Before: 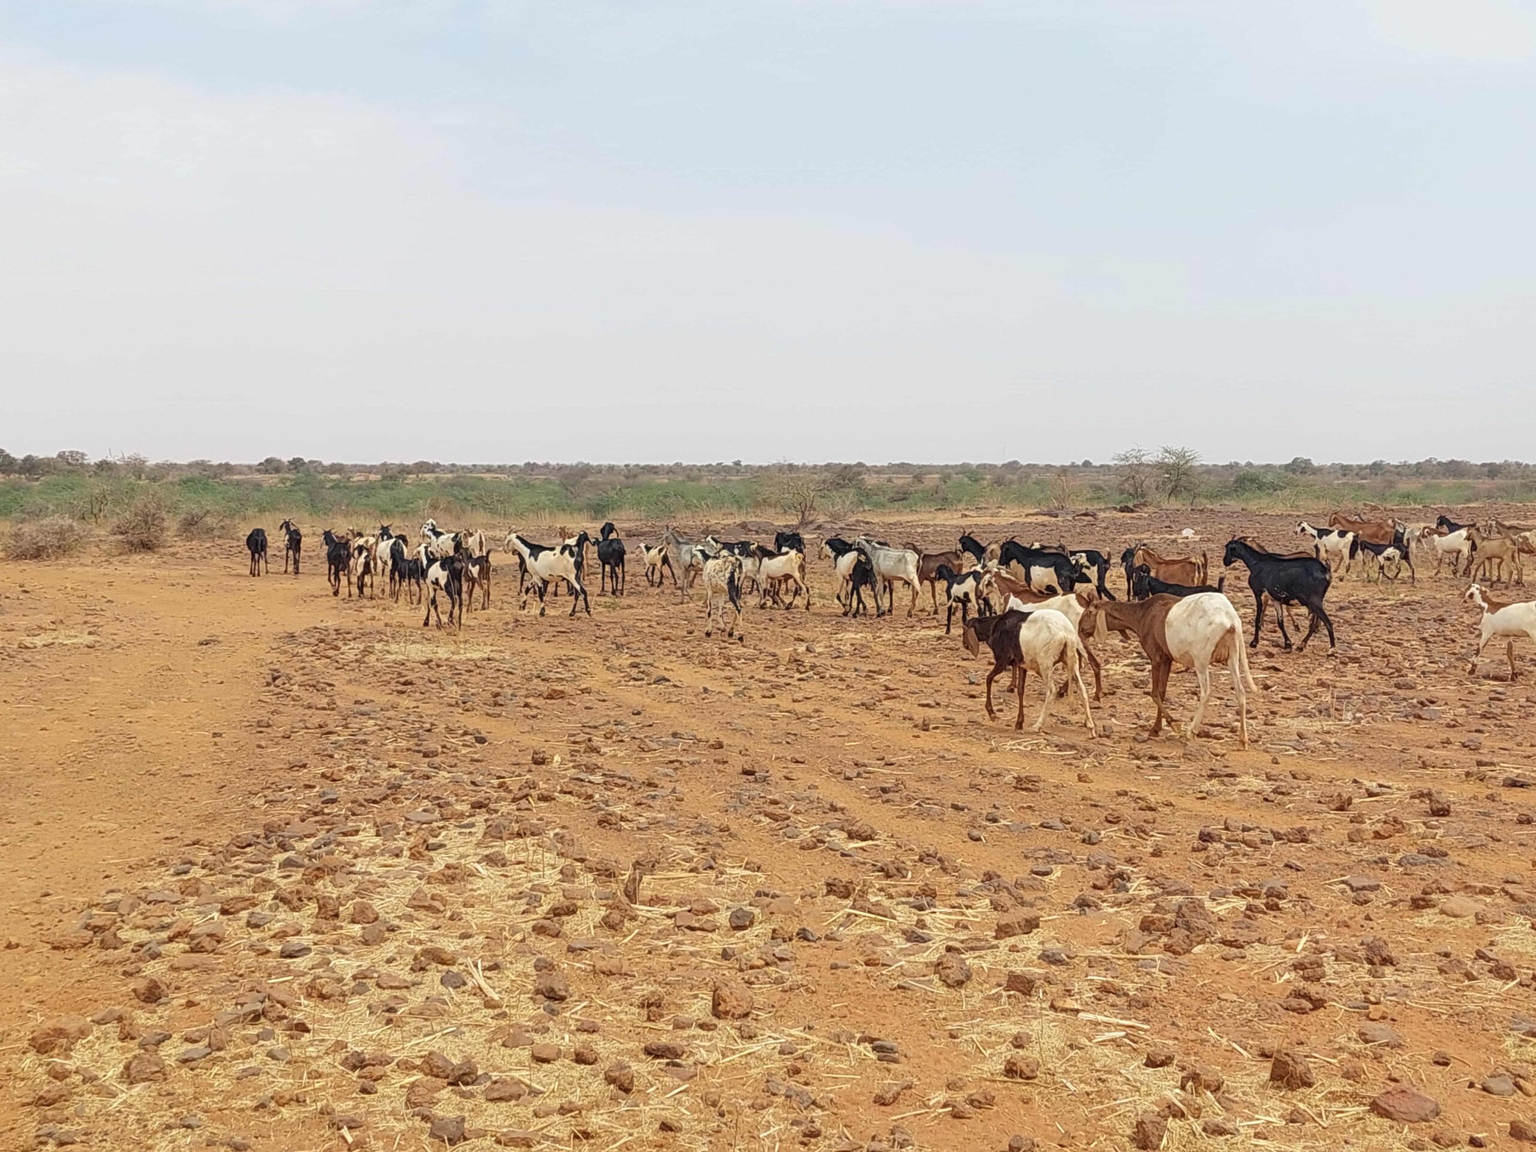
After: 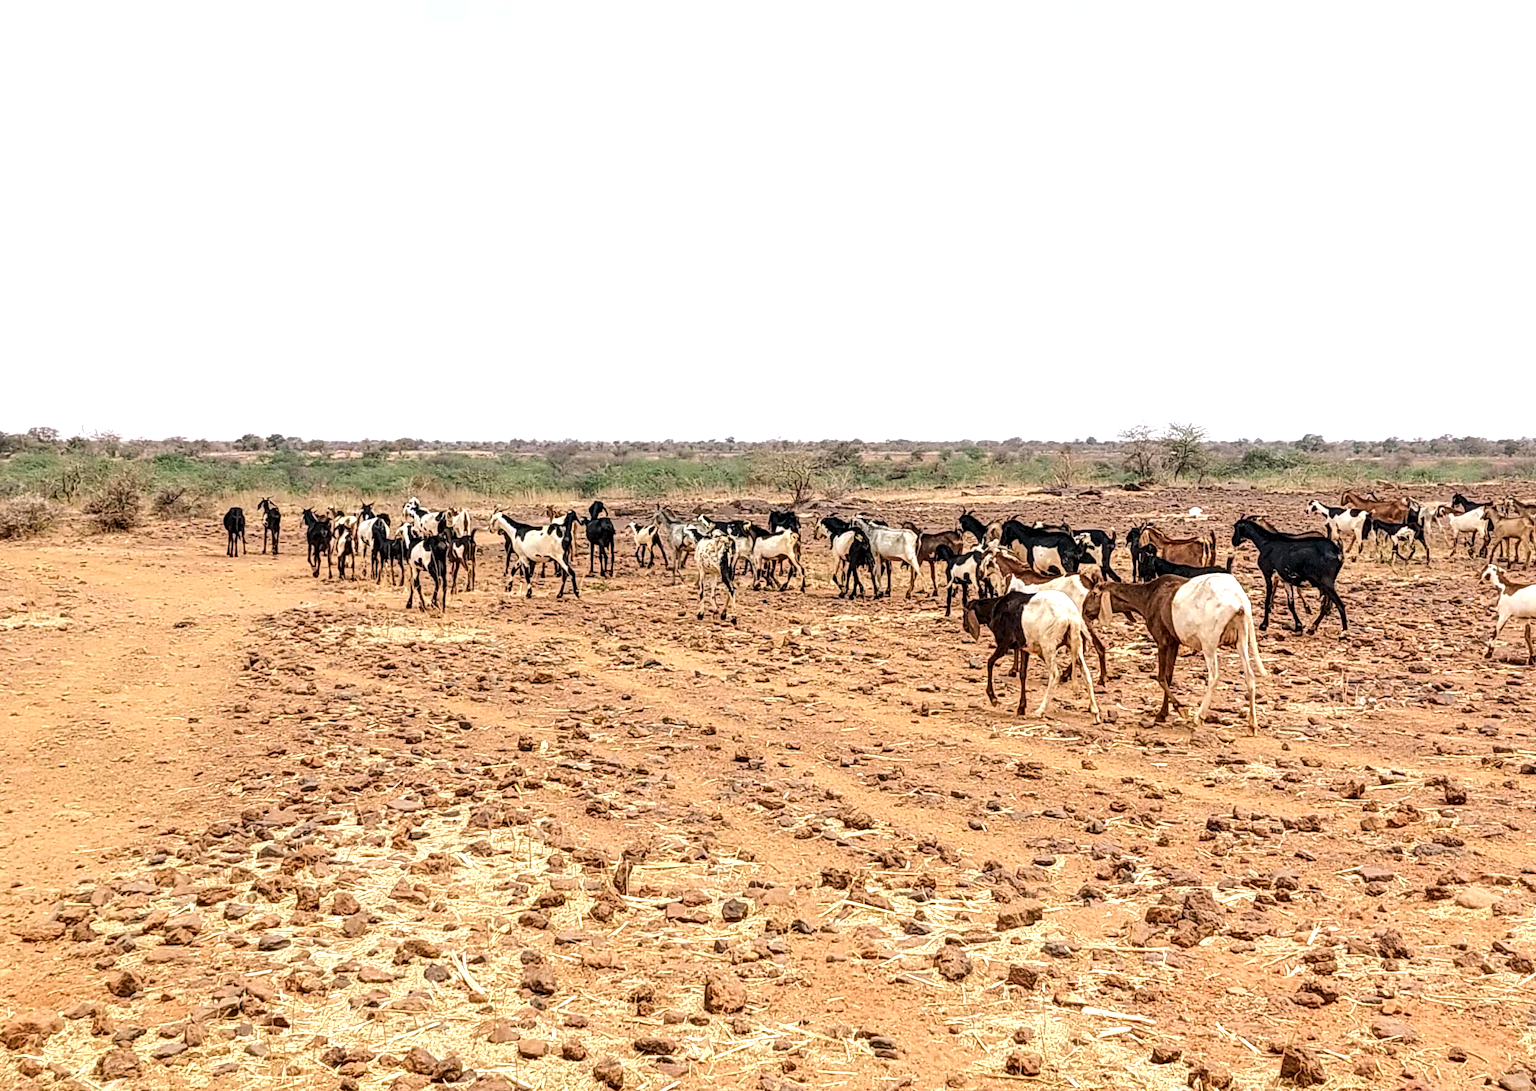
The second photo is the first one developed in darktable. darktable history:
local contrast: highlights 60%, shadows 60%, detail 160%
color balance rgb: shadows lift › chroma 2%, shadows lift › hue 135.47°, highlights gain › chroma 2%, highlights gain › hue 291.01°, global offset › luminance 0.5%, perceptual saturation grading › global saturation -10.8%, perceptual saturation grading › highlights -26.83%, perceptual saturation grading › shadows 21.25%, perceptual brilliance grading › highlights 17.77%, perceptual brilliance grading › mid-tones 31.71%, perceptual brilliance grading › shadows -31.01%, global vibrance 24.91%
contrast brightness saturation: contrast 0.07, brightness 0.08, saturation 0.18
crop: left 1.964%, top 3.251%, right 1.122%, bottom 4.933%
